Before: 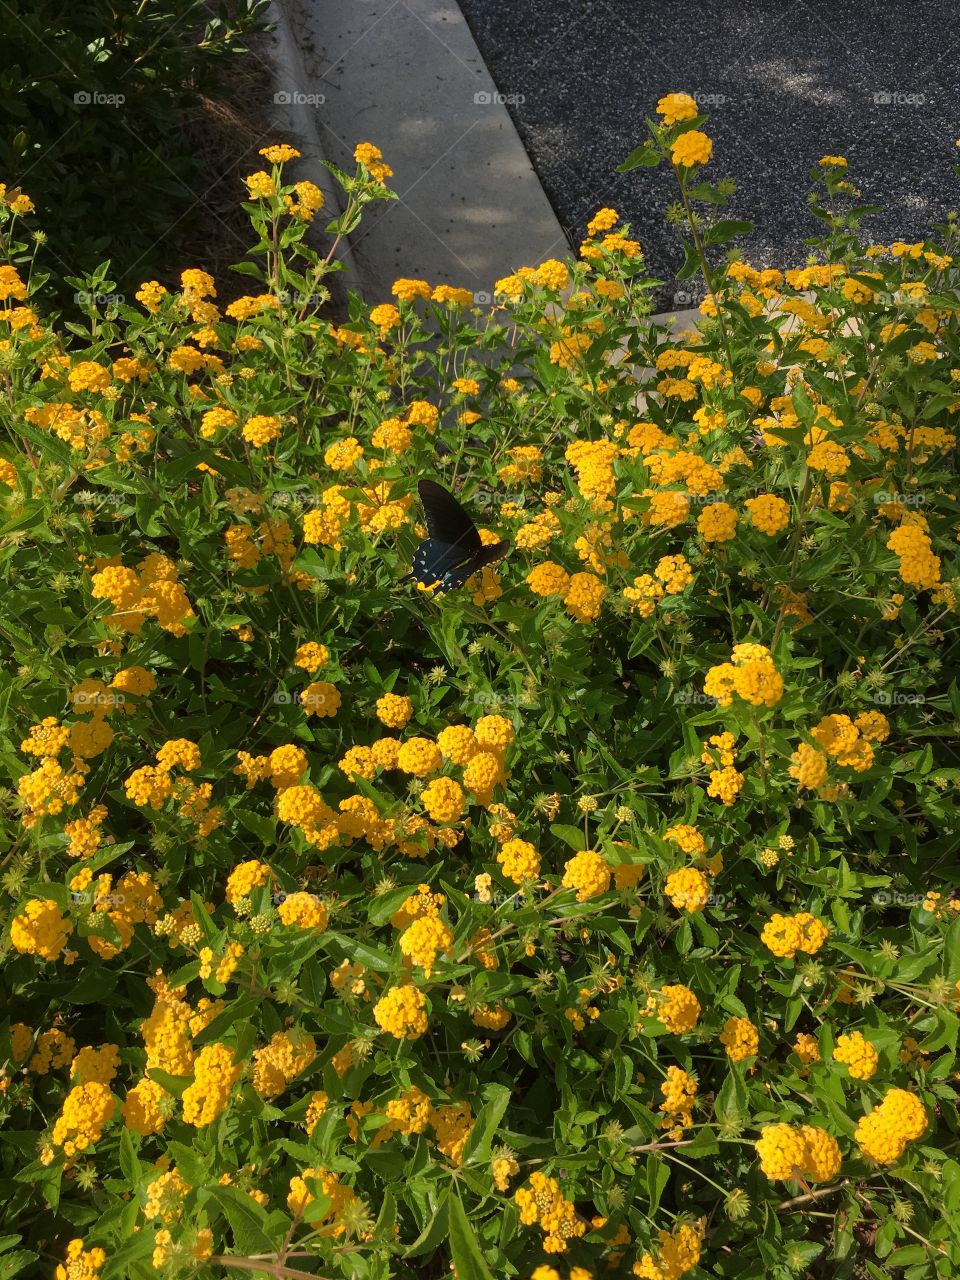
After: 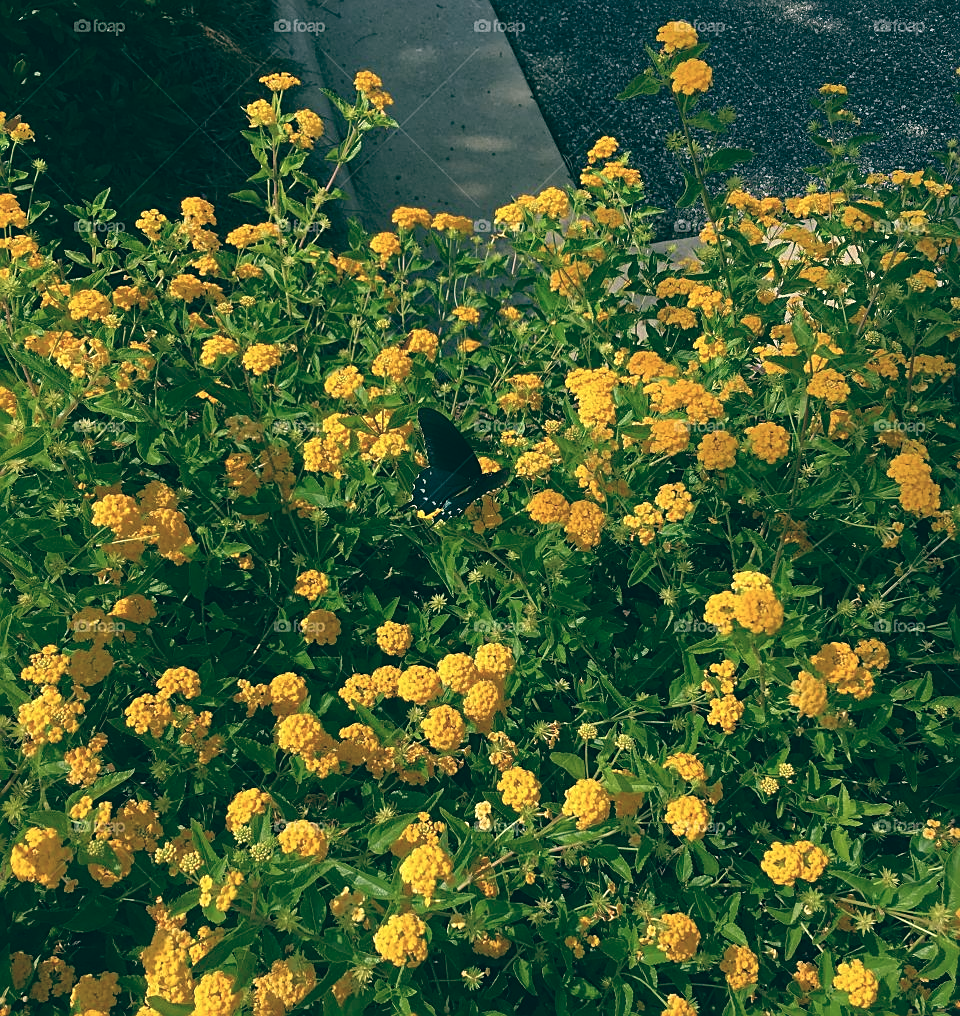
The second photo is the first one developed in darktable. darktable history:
crop and rotate: top 5.667%, bottom 14.937%
color balance: lift [1.005, 0.99, 1.007, 1.01], gamma [1, 0.979, 1.011, 1.021], gain [0.923, 1.098, 1.025, 0.902], input saturation 90.45%, contrast 7.73%, output saturation 105.91%
sharpen: on, module defaults
color correction: highlights a* -4.18, highlights b* -10.81
